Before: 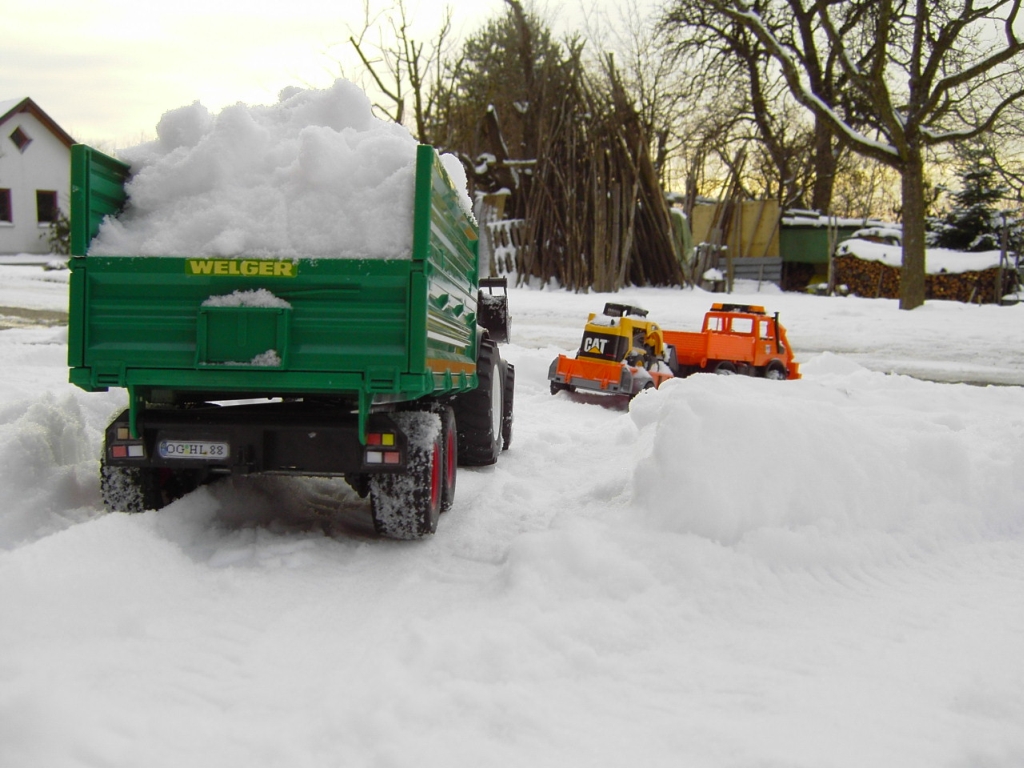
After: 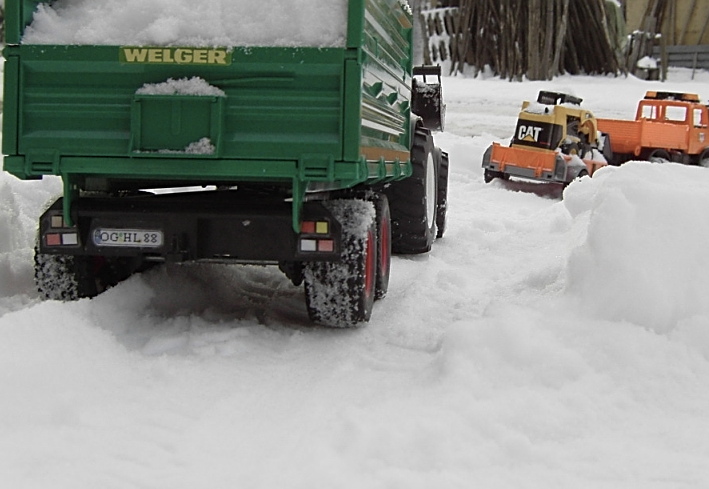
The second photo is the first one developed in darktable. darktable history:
sharpen: on, module defaults
color zones: curves: ch0 [(0, 0.559) (0.153, 0.551) (0.229, 0.5) (0.429, 0.5) (0.571, 0.5) (0.714, 0.5) (0.857, 0.5) (1, 0.559)]; ch1 [(0, 0.417) (0.112, 0.336) (0.213, 0.26) (0.429, 0.34) (0.571, 0.35) (0.683, 0.331) (0.857, 0.344) (1, 0.417)]
crop: left 6.488%, top 27.668%, right 24.183%, bottom 8.656%
